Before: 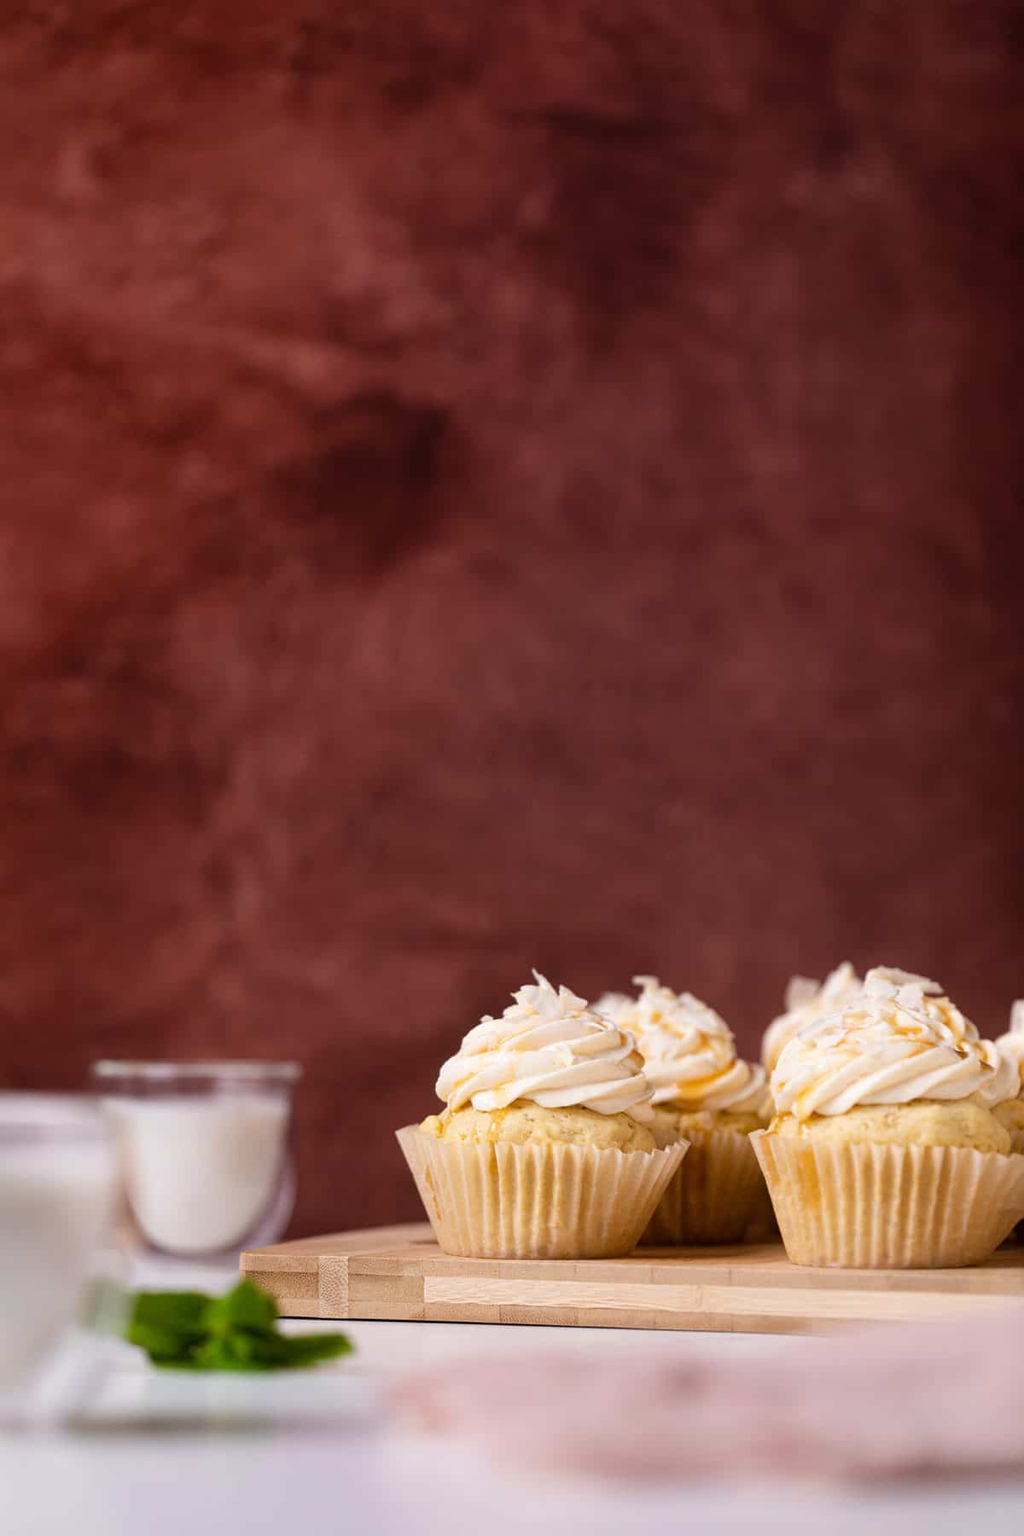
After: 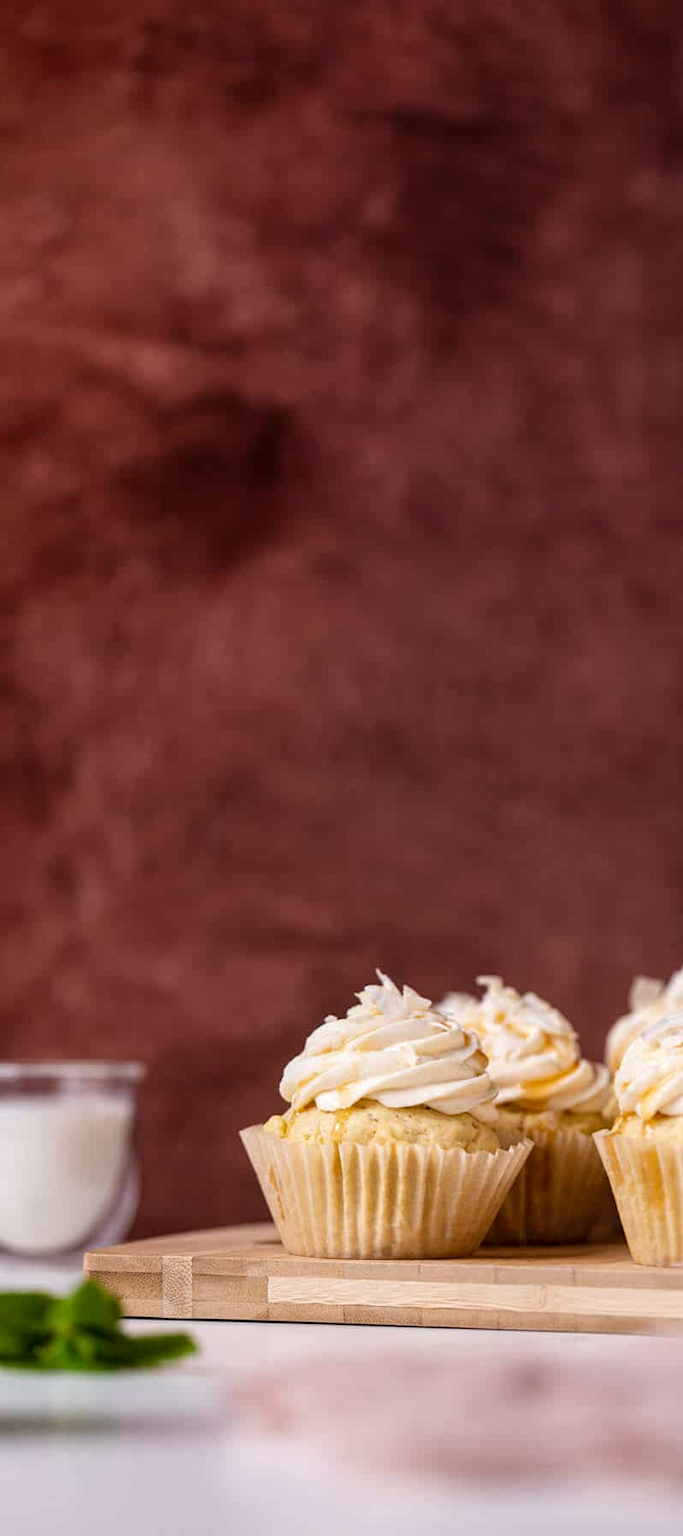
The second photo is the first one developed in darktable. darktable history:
crop and rotate: left 15.282%, right 17.886%
local contrast: on, module defaults
